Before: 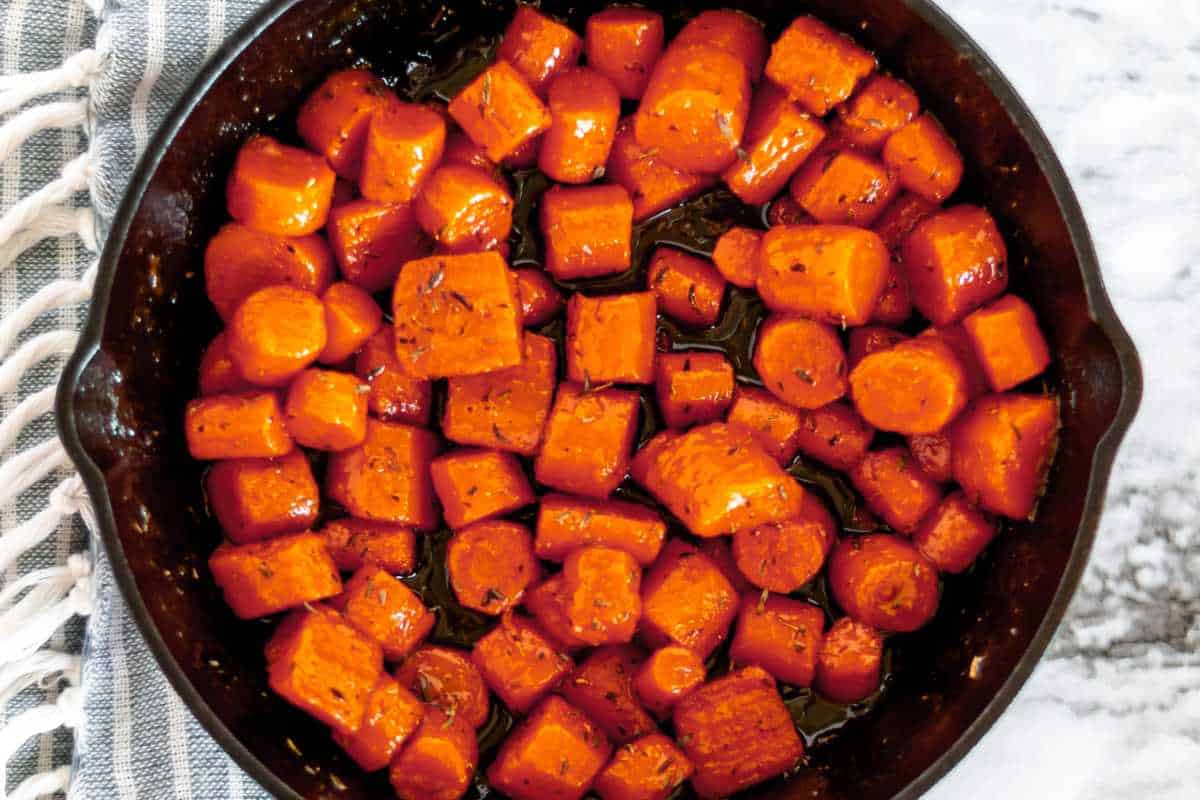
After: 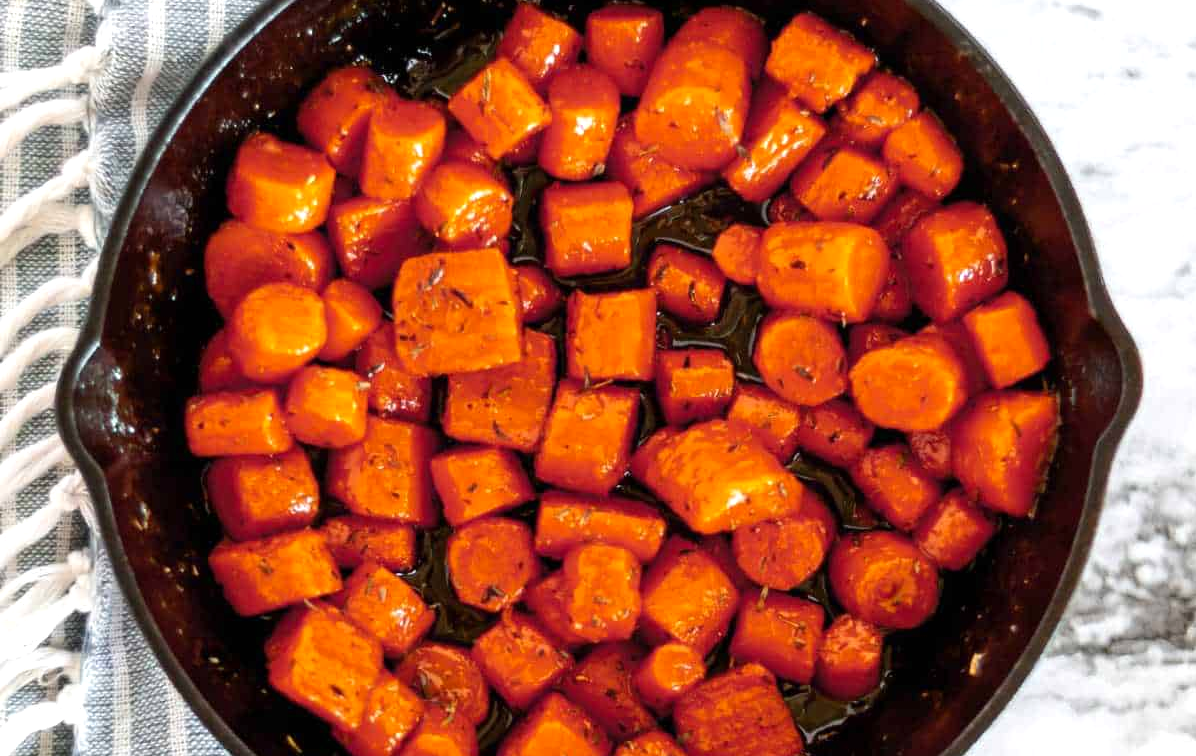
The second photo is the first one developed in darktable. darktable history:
crop: top 0.448%, right 0.264%, bottom 5.045%
exposure: exposure 0.197 EV, compensate highlight preservation false
color zones: curves: ch0 [(0.25, 0.5) (0.463, 0.627) (0.484, 0.637) (0.75, 0.5)]
